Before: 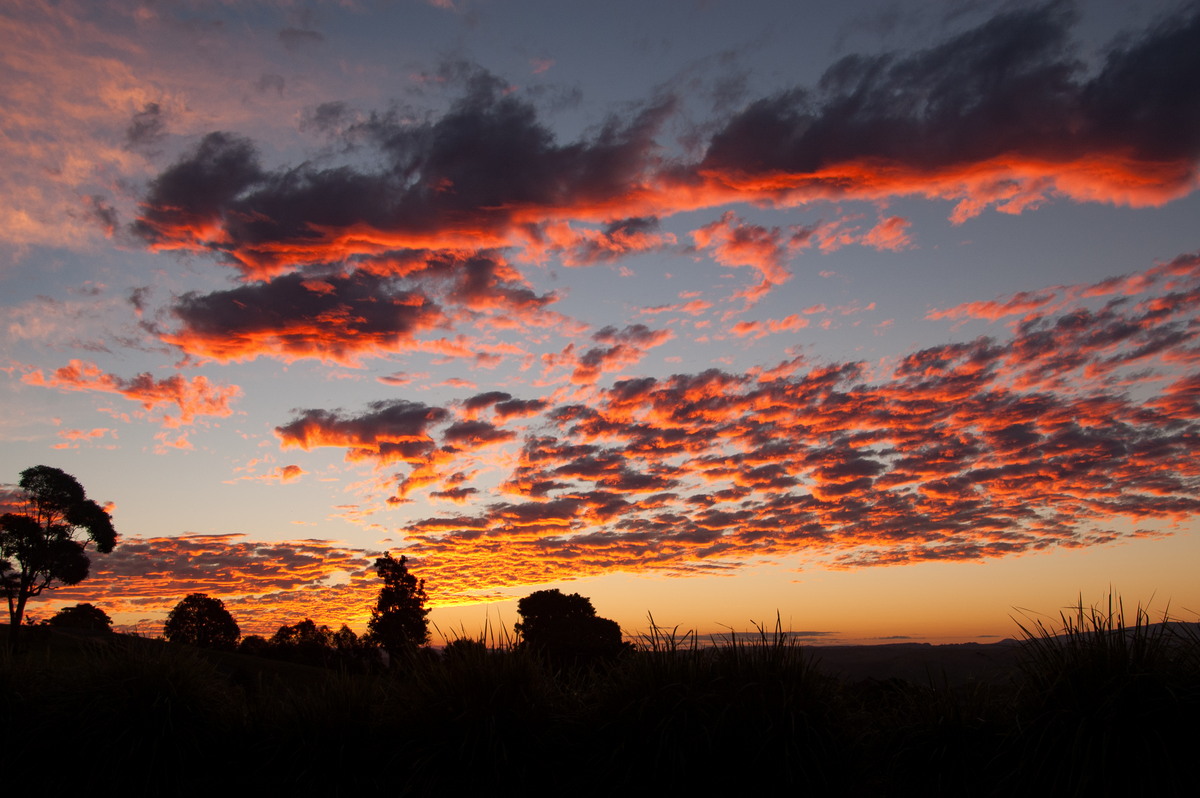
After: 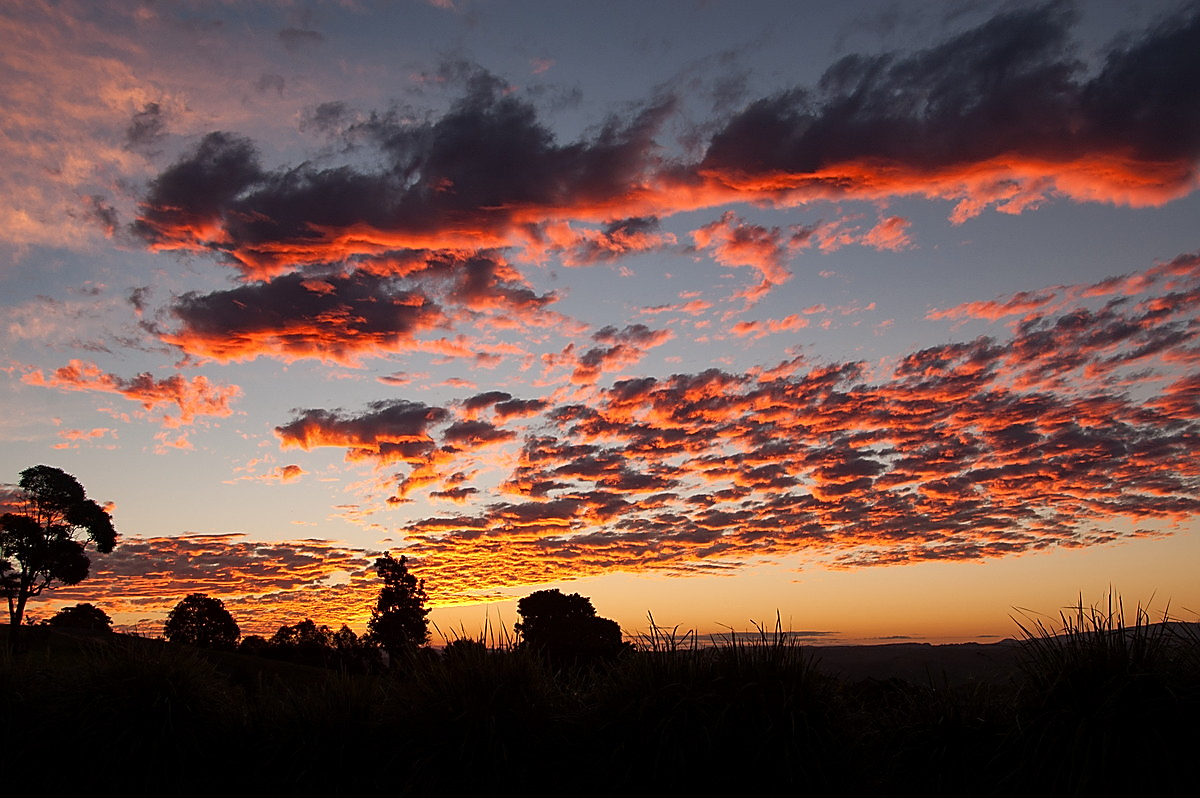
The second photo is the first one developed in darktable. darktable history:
sharpen: radius 1.394, amount 1.234, threshold 0.719
local contrast: mode bilateral grid, contrast 20, coarseness 51, detail 119%, midtone range 0.2
